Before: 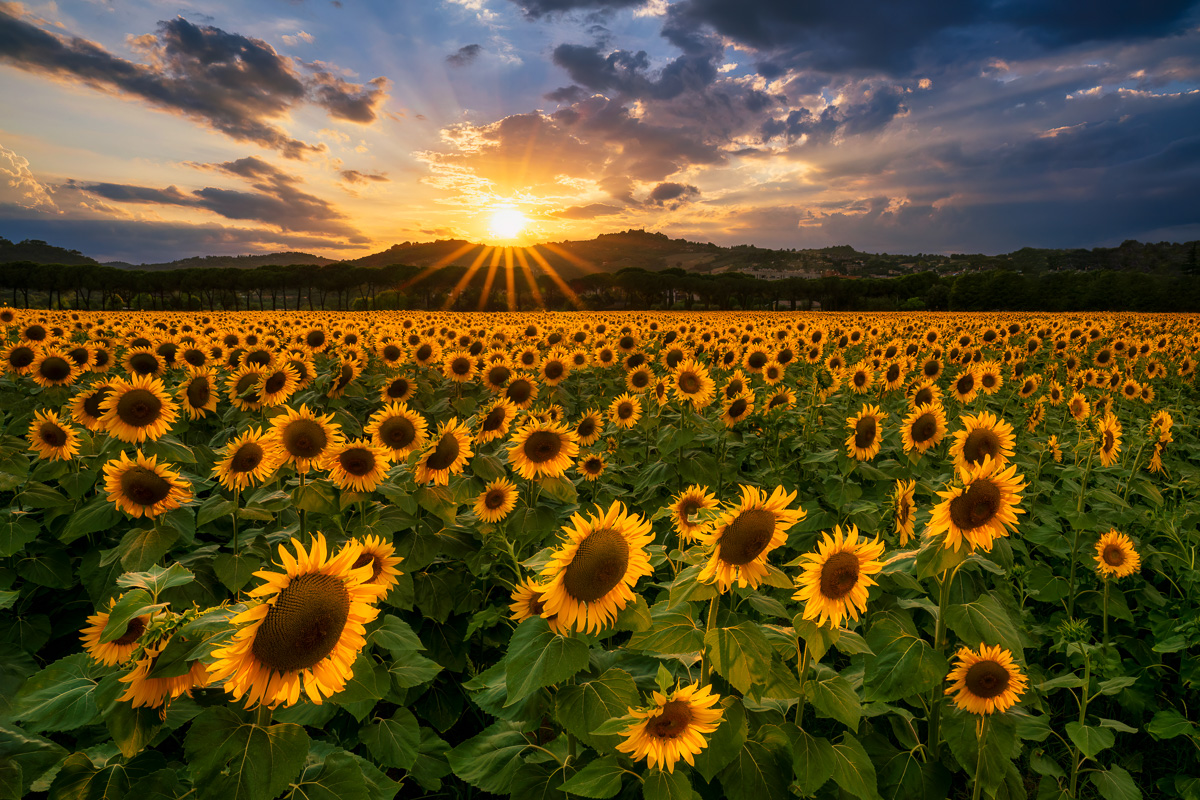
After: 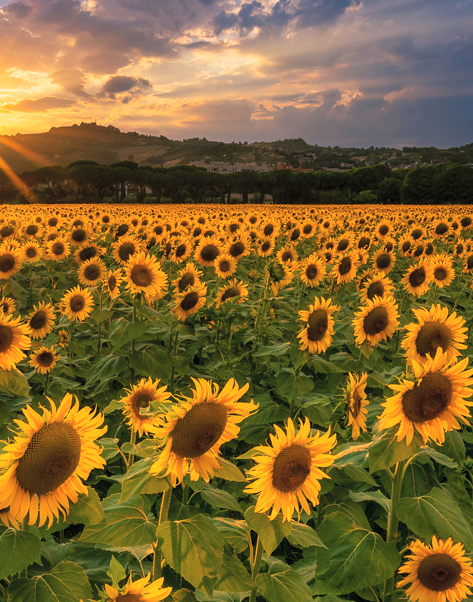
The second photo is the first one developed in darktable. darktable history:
contrast brightness saturation: brightness 0.13
crop: left 45.721%, top 13.393%, right 14.118%, bottom 10.01%
